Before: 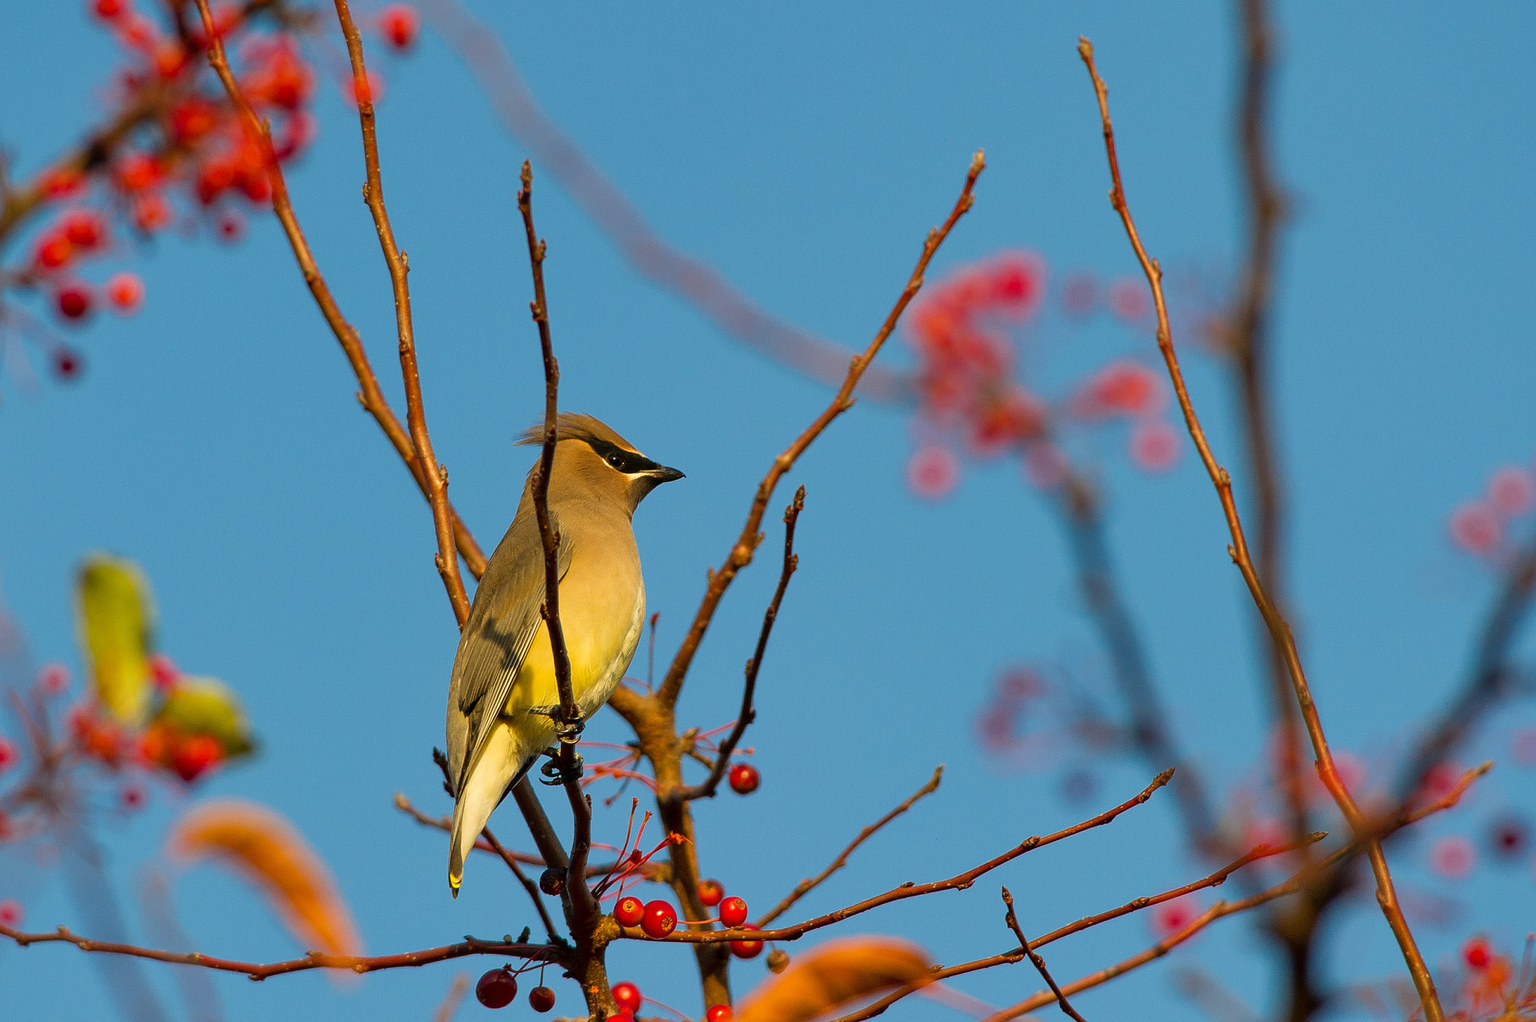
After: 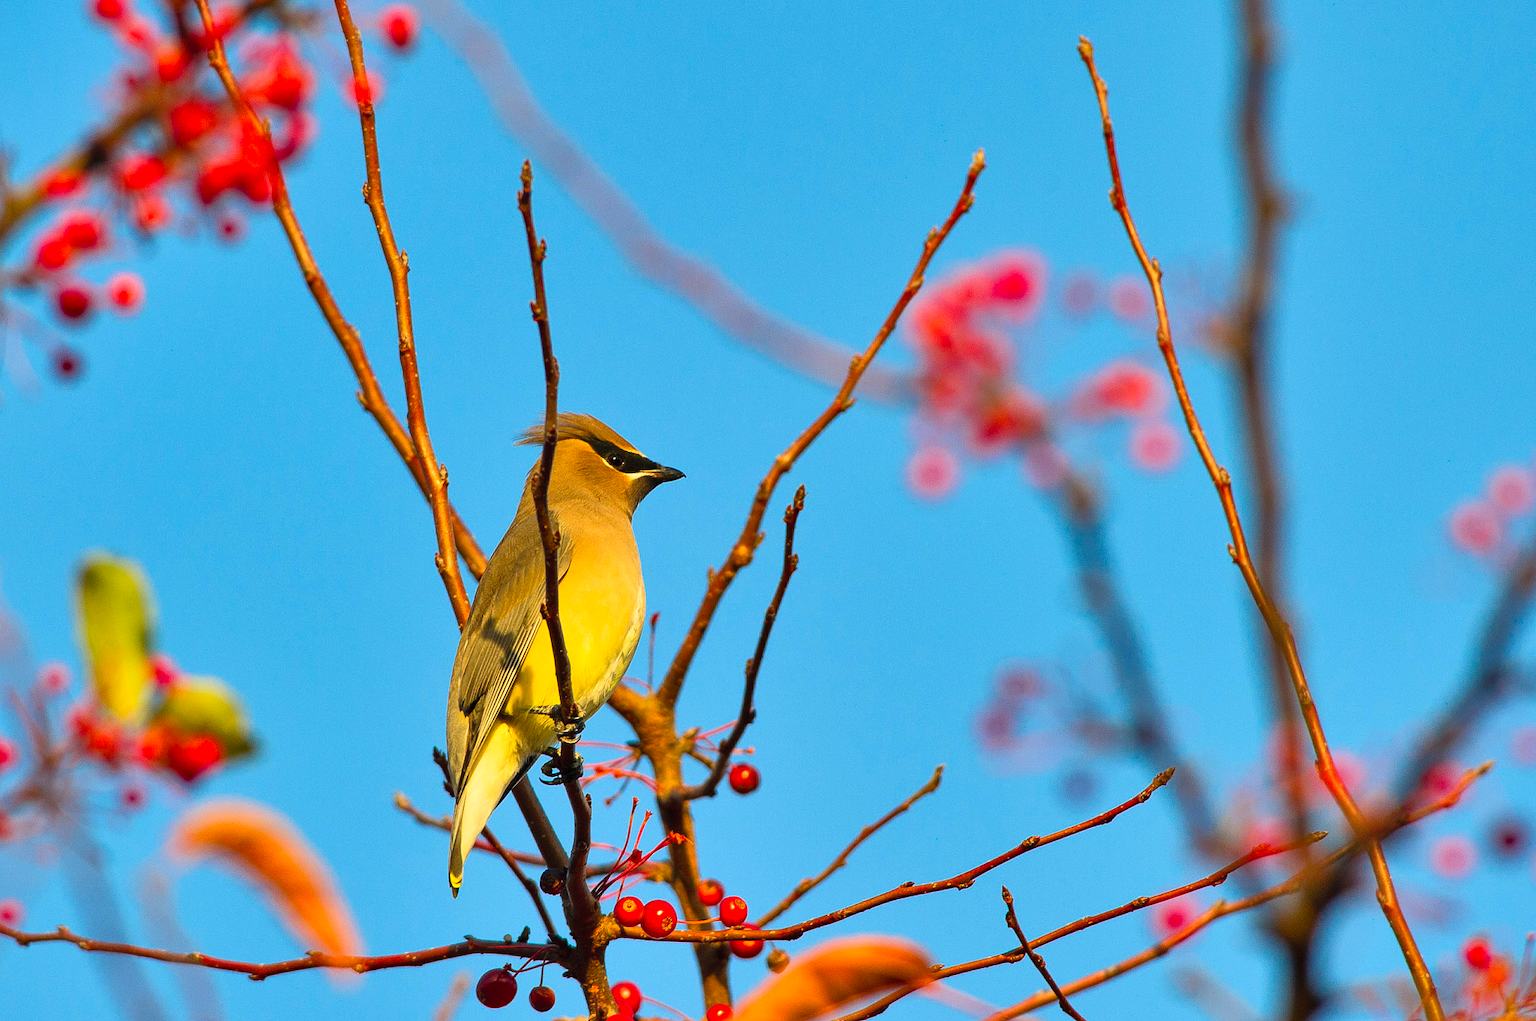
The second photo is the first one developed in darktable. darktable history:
shadows and highlights: shadows 25, highlights -48, soften with gaussian
contrast brightness saturation: contrast 0.24, brightness 0.26, saturation 0.39
